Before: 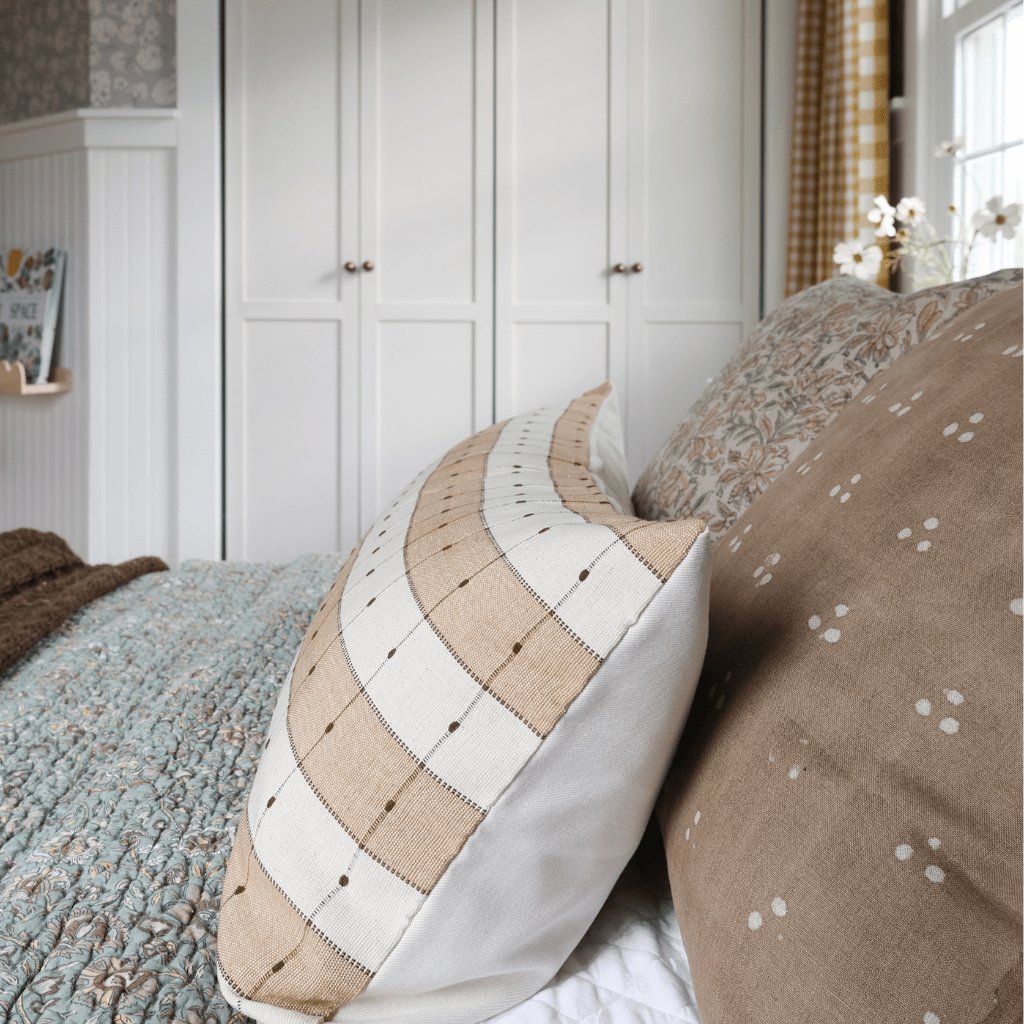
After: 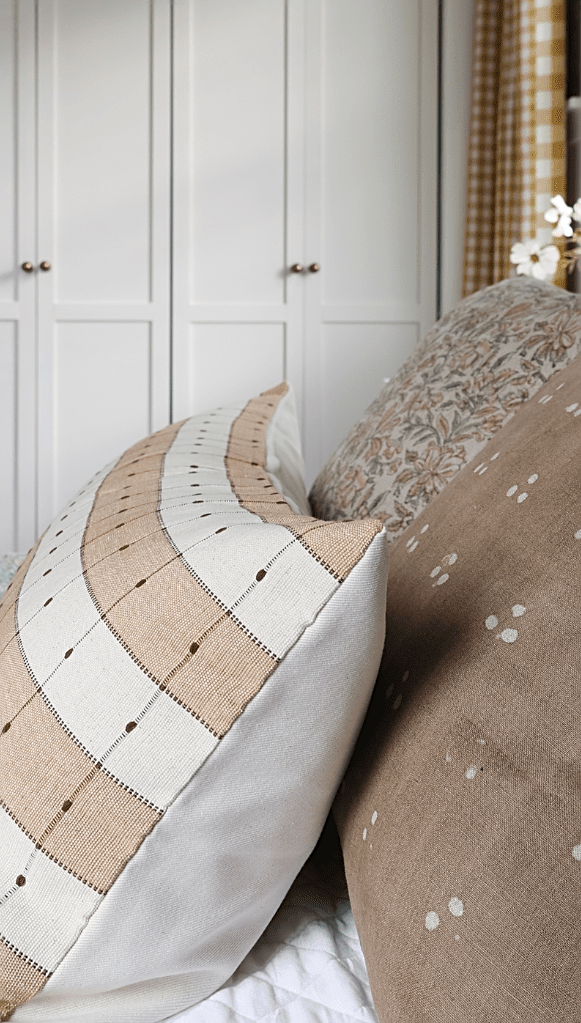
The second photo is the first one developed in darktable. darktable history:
crop: left 31.556%, top 0.018%, right 11.625%
sharpen: on, module defaults
